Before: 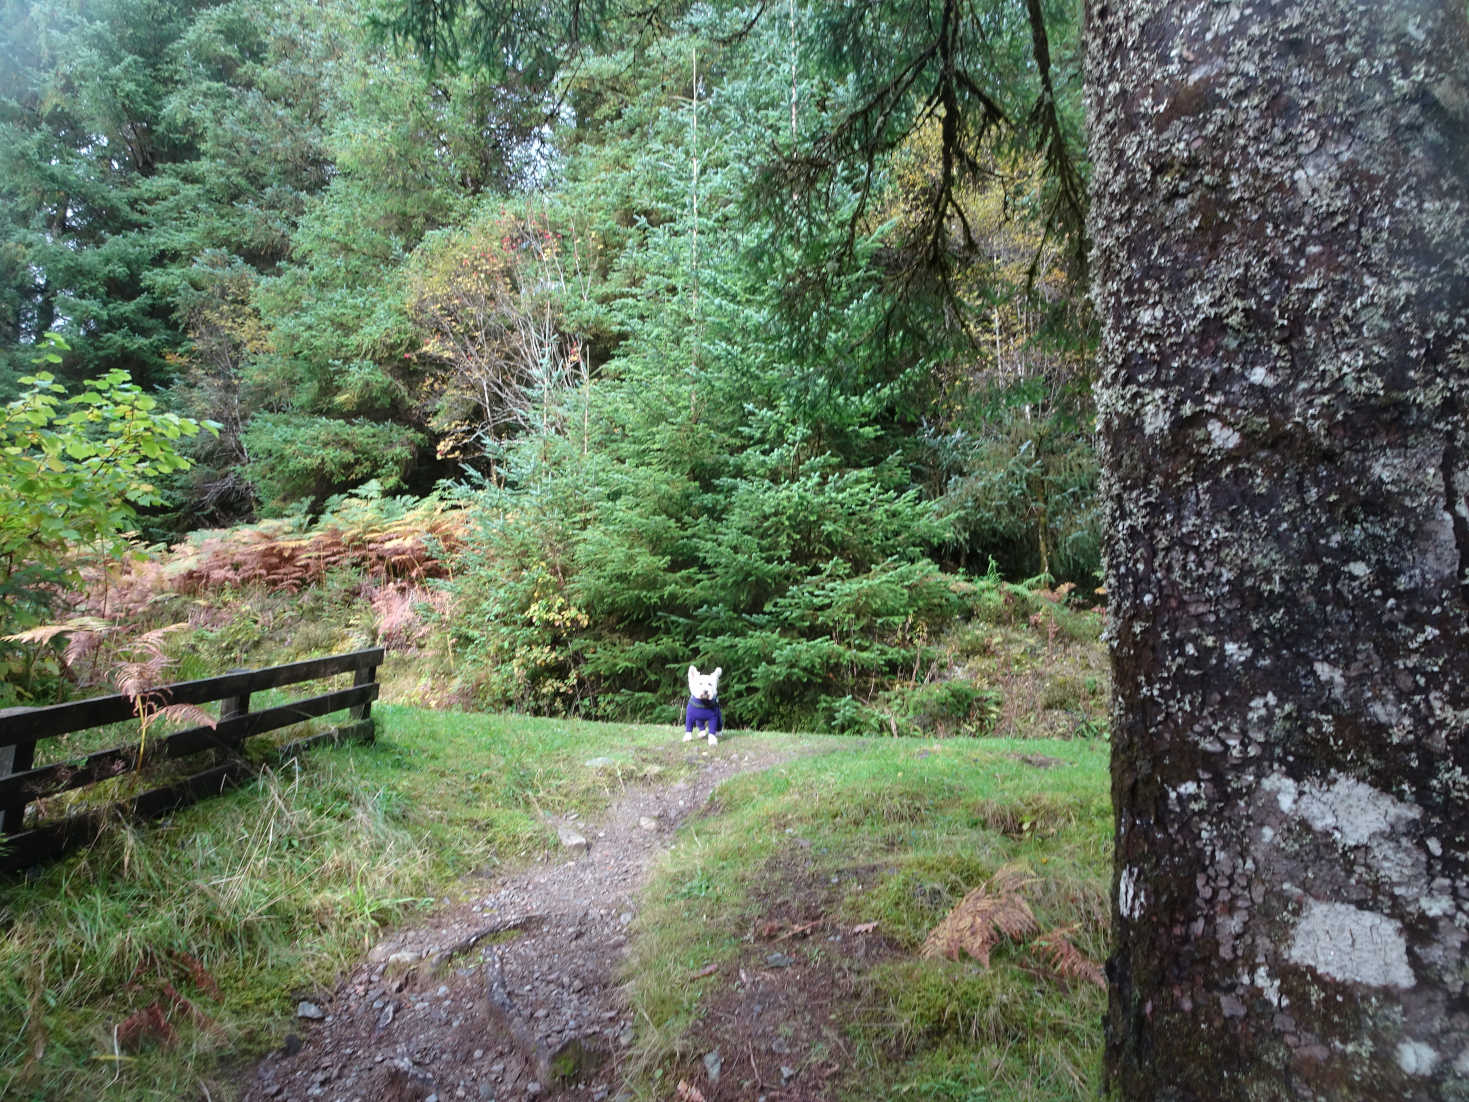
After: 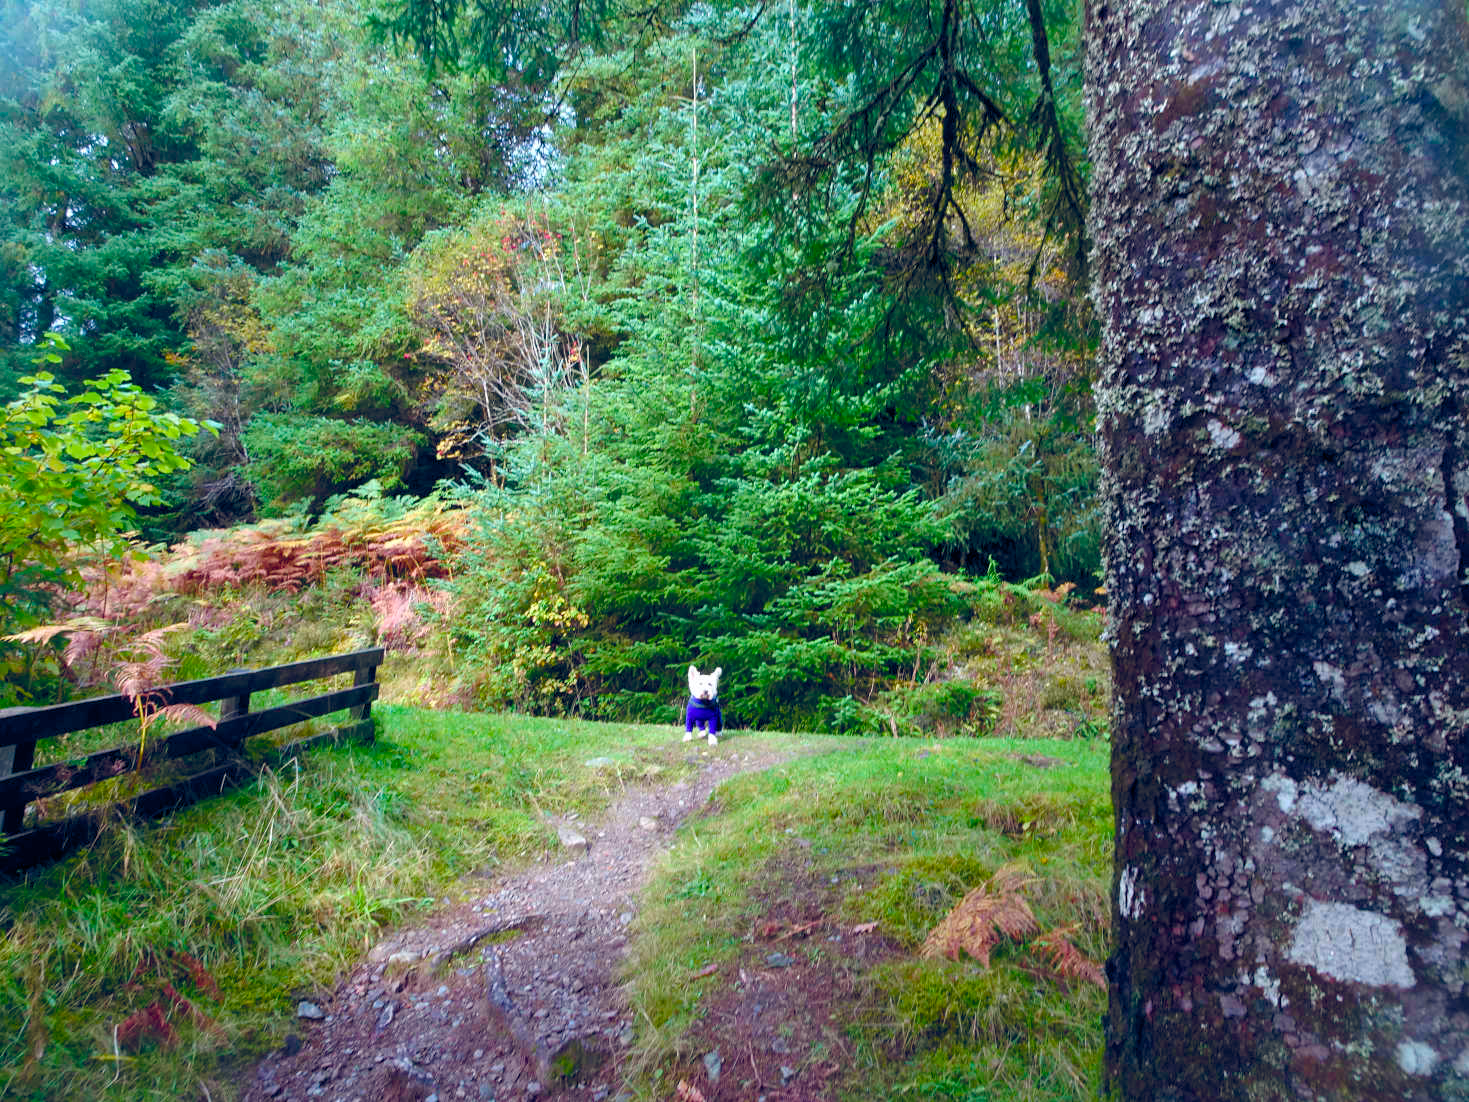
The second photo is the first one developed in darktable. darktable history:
color balance rgb: global offset › chroma 0.249%, global offset › hue 257.51°, perceptual saturation grading › global saturation 20%, perceptual saturation grading › highlights -24.717%, perceptual saturation grading › shadows 49.727%, global vibrance 59.6%
